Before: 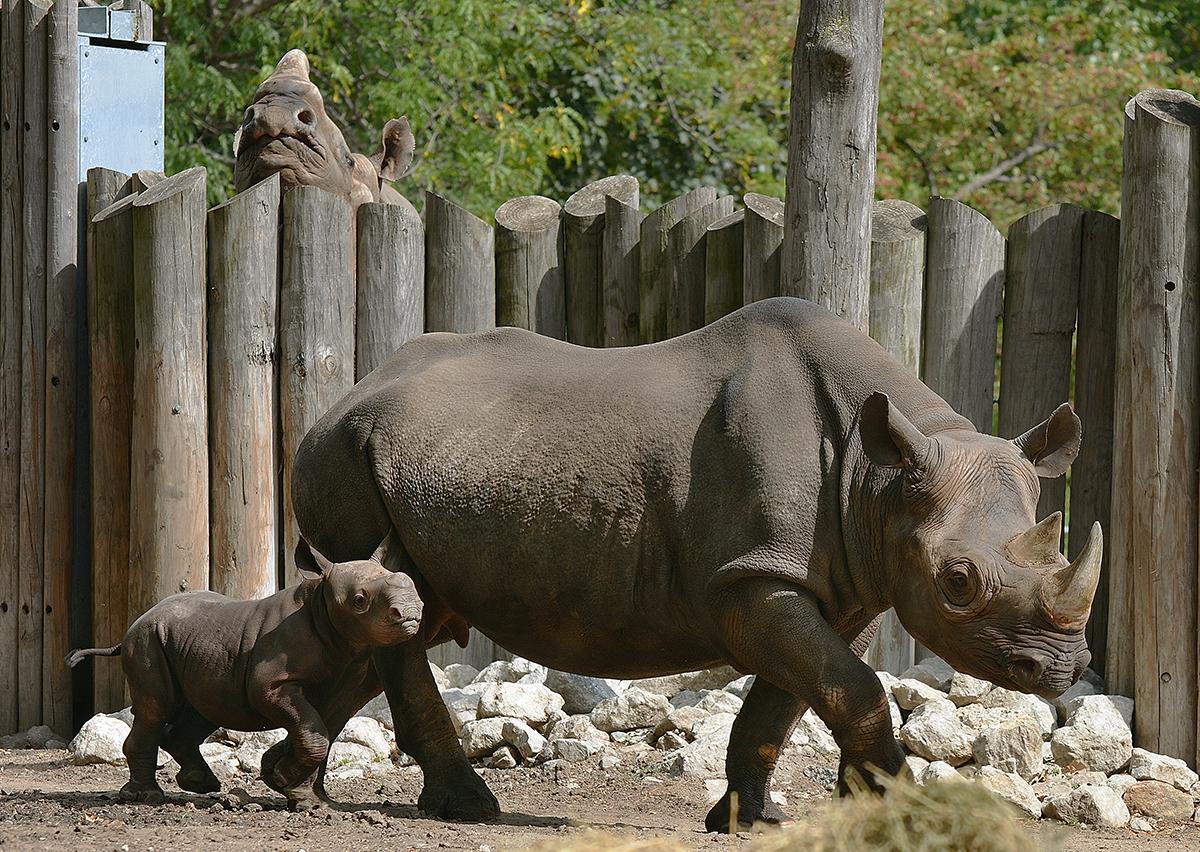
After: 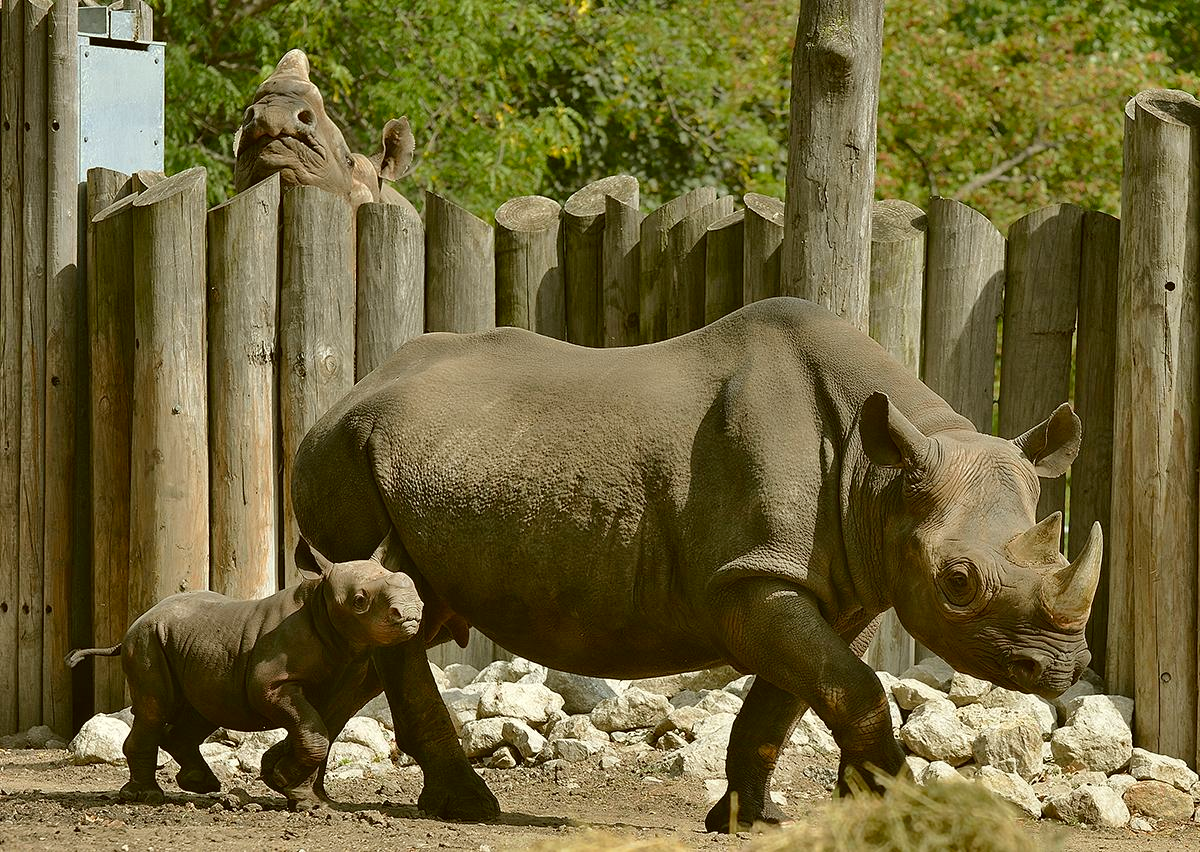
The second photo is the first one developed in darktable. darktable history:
shadows and highlights: shadows 58.14, highlights -60.32, soften with gaussian
color correction: highlights a* -1.83, highlights b* 9.97, shadows a* 0.761, shadows b* 19.17
